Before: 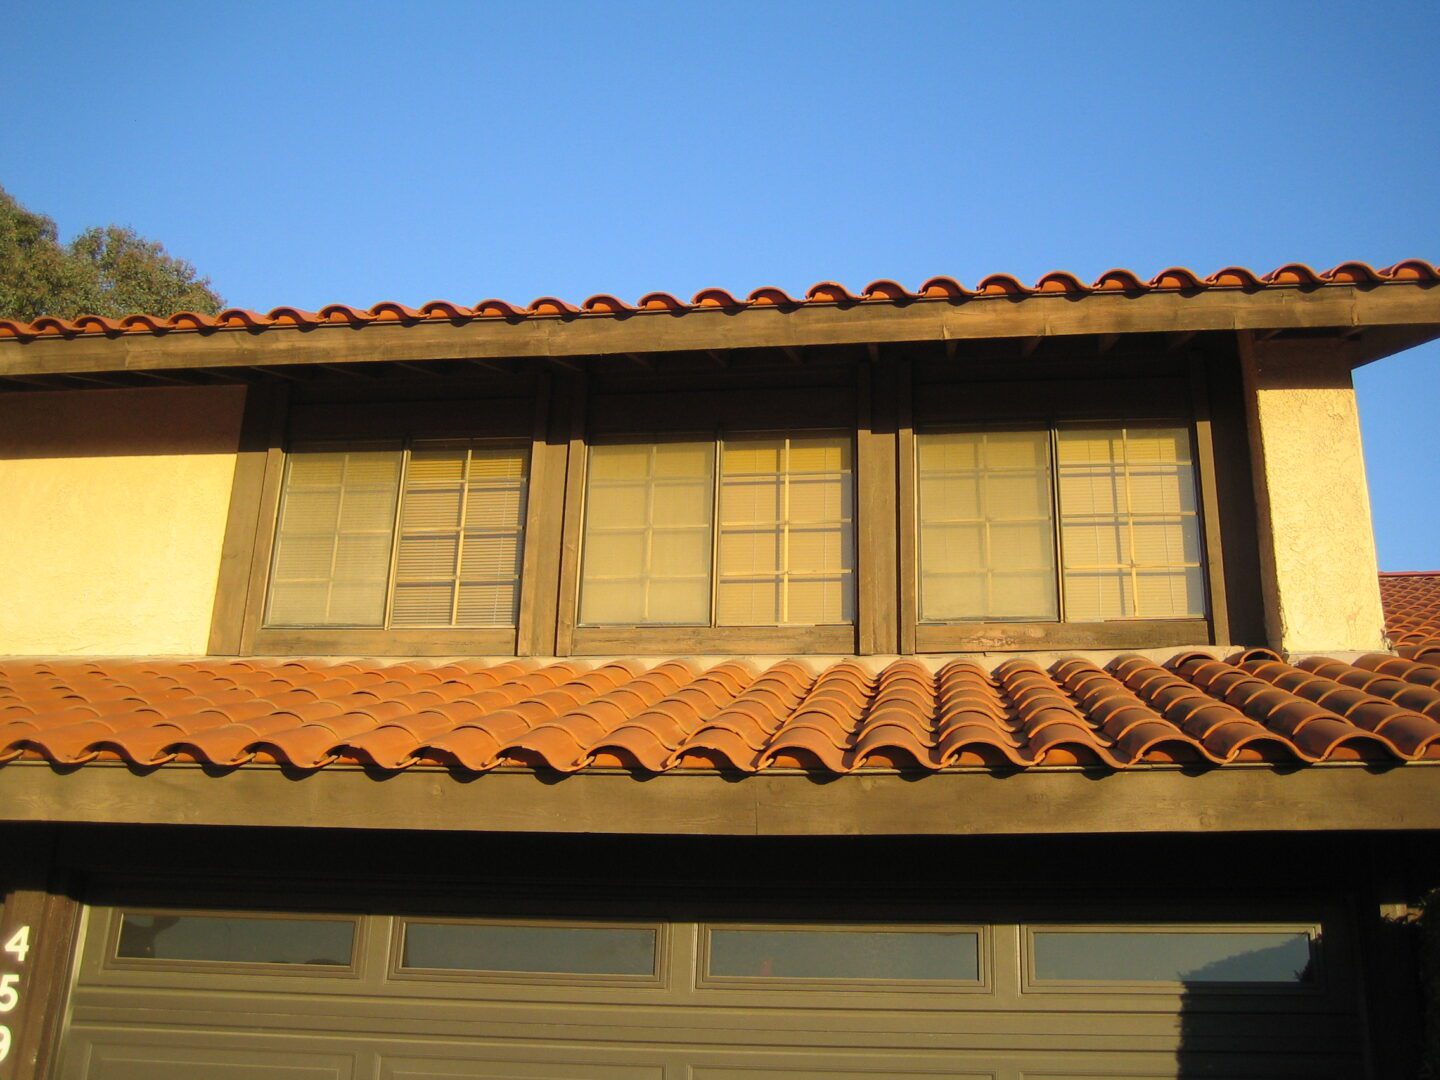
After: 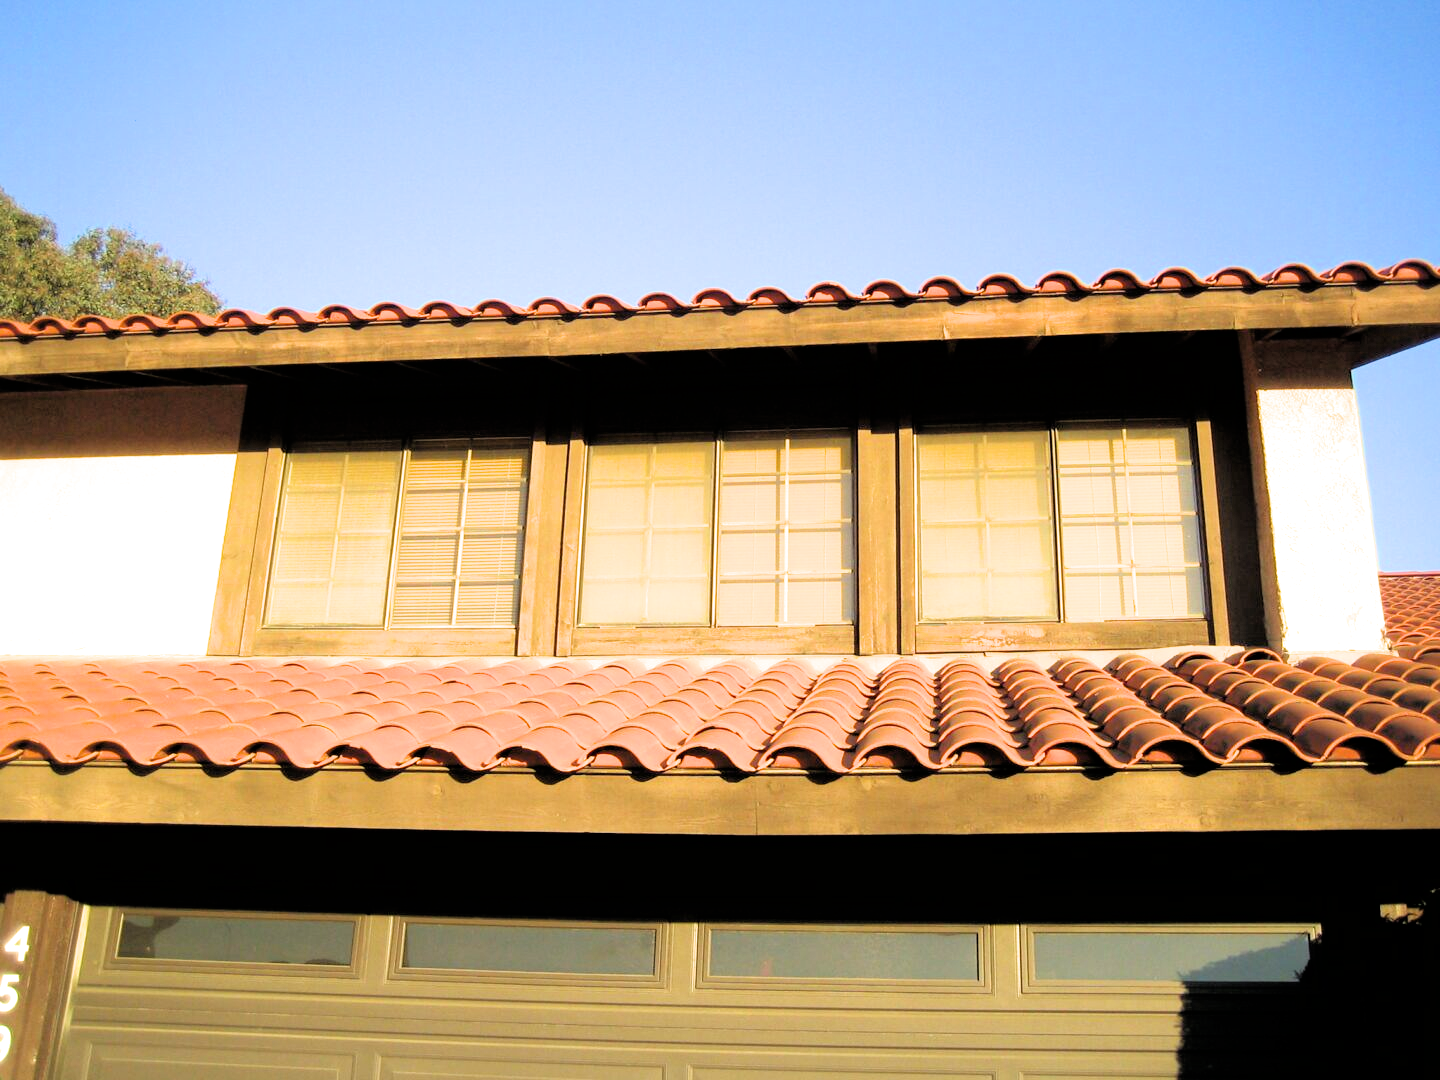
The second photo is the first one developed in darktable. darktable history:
exposure: black level correction 0, exposure 1.2 EV, compensate exposure bias true, compensate highlight preservation false
tone equalizer: on, module defaults
filmic rgb: black relative exposure -3.92 EV, white relative exposure 3.14 EV, hardness 2.87
